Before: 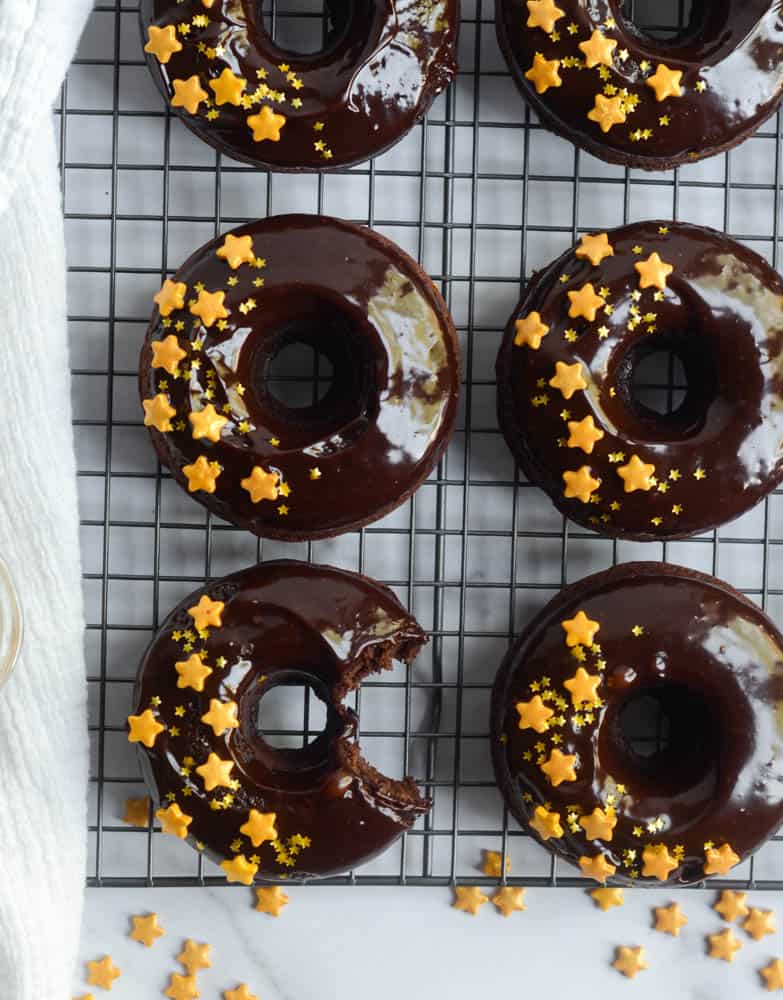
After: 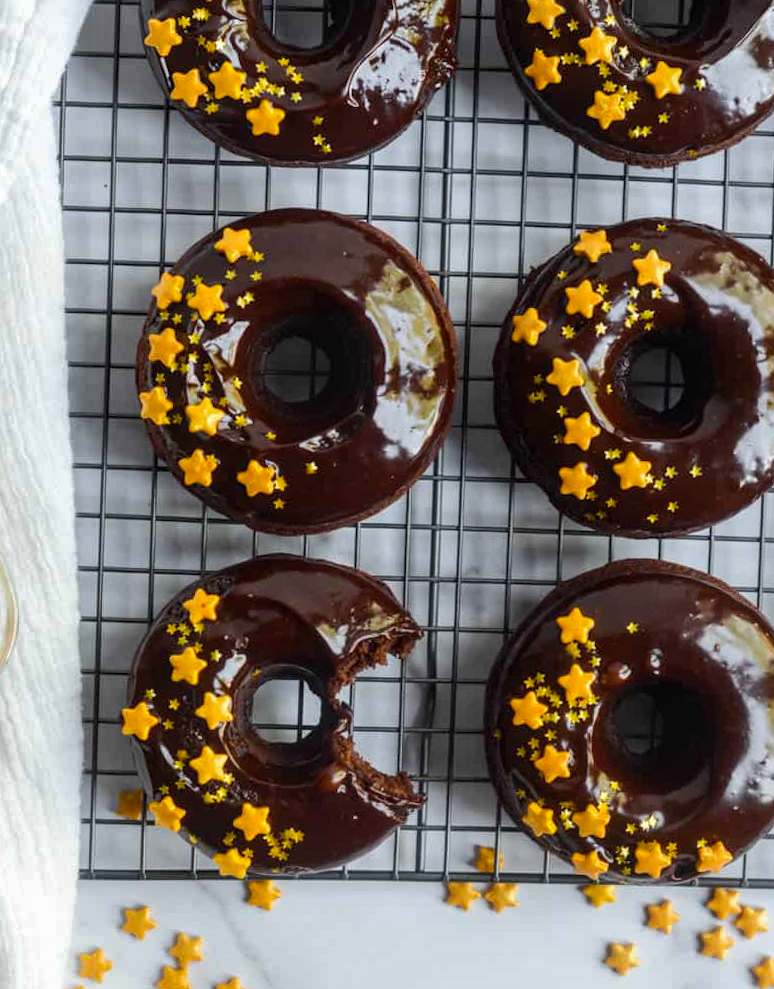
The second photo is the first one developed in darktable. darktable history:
local contrast: on, module defaults
color balance rgb: perceptual saturation grading › global saturation 20%, global vibrance 10%
crop and rotate: angle -0.5°
